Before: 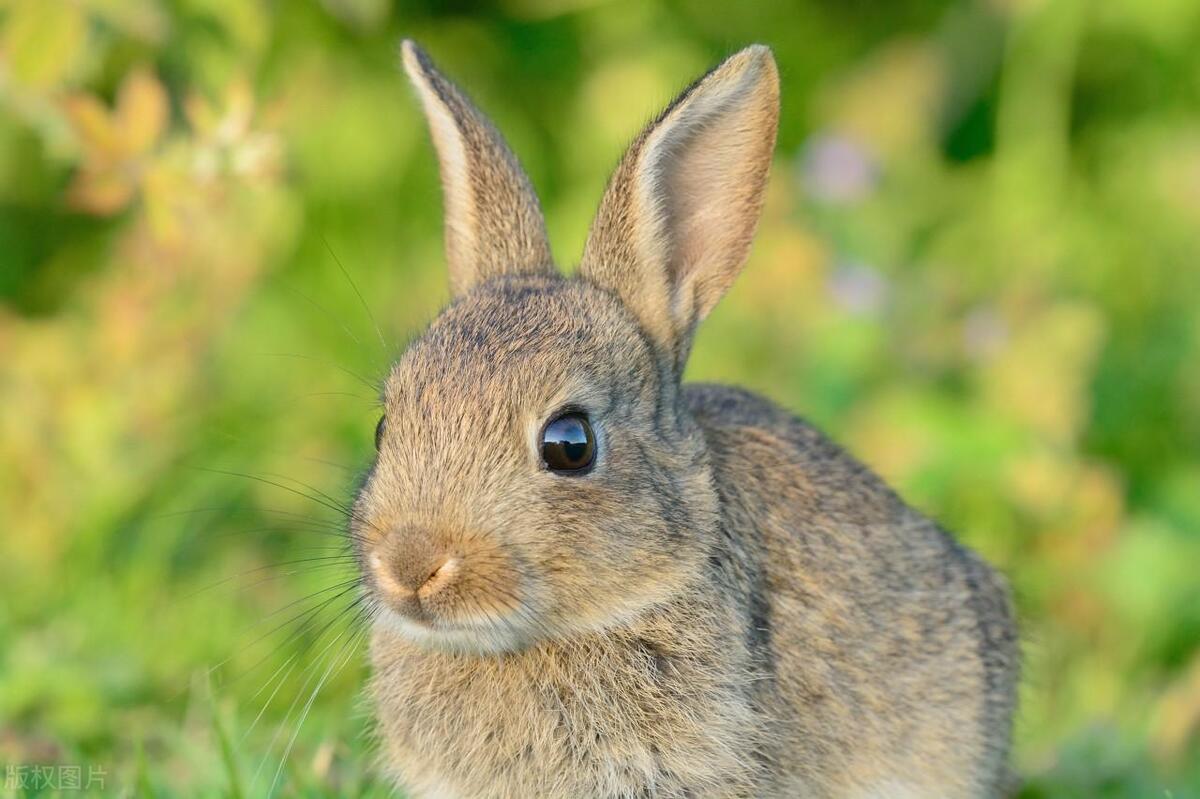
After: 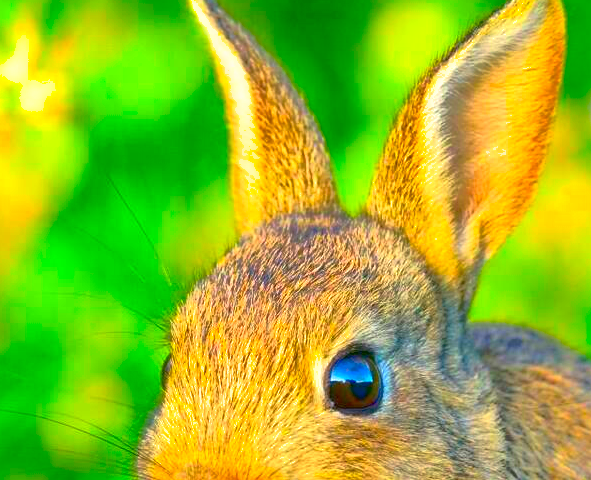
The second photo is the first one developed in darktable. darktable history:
contrast brightness saturation: contrast 0.26, brightness 0.02, saturation 0.87
exposure: exposure 0.6 EV, compensate highlight preservation false
shadows and highlights: shadows 60, highlights -60
crop: left 17.835%, top 7.675%, right 32.881%, bottom 32.213%
color correction: saturation 1.32
